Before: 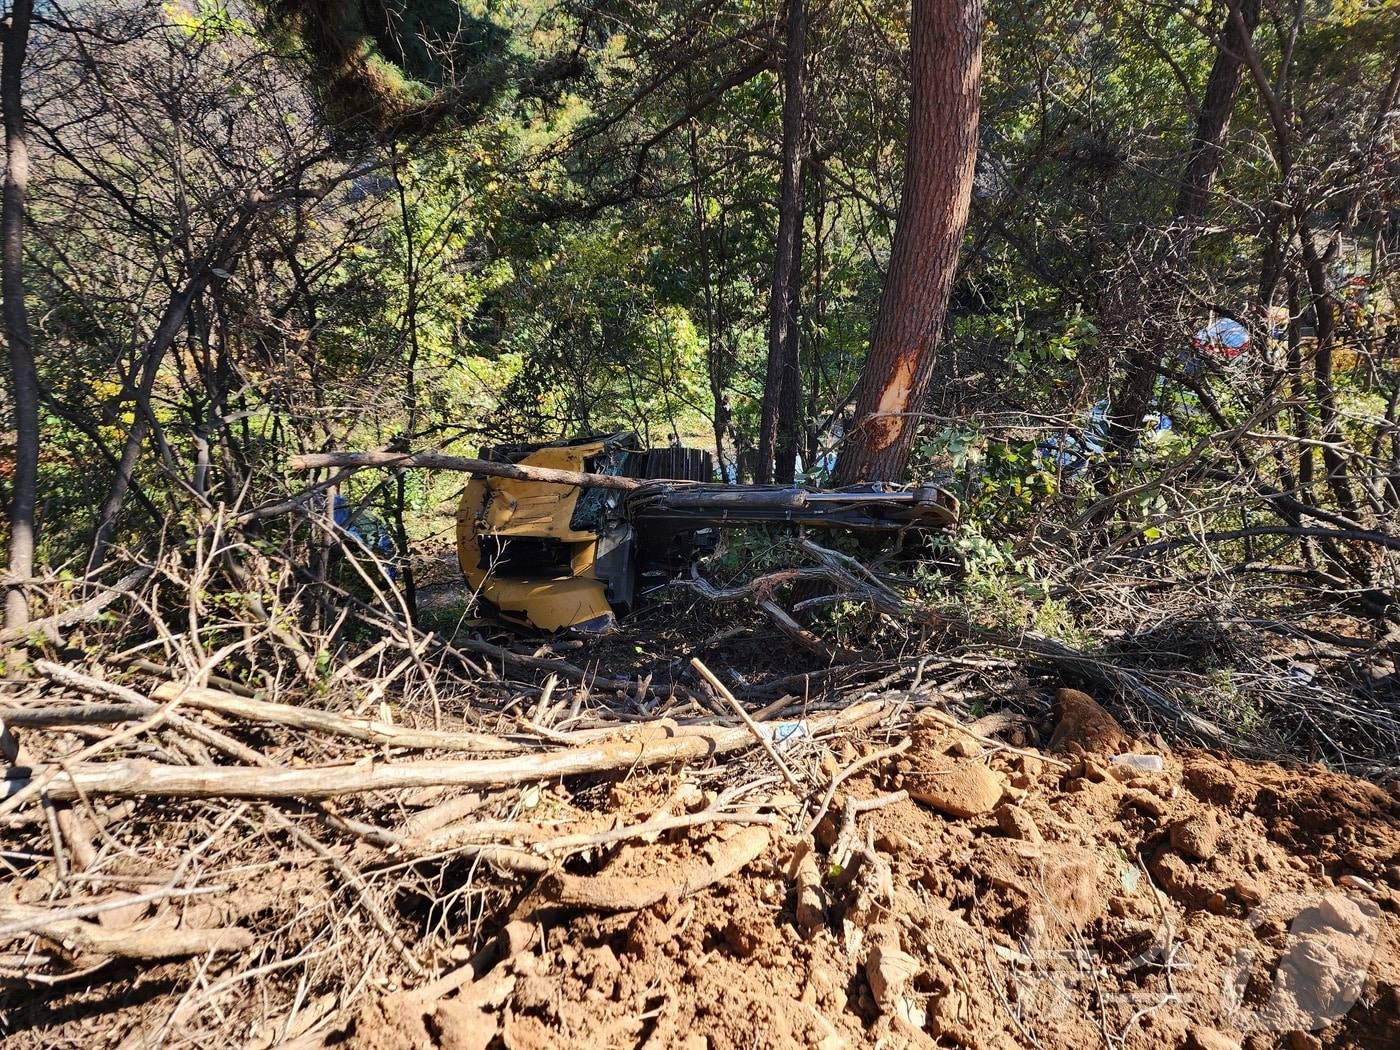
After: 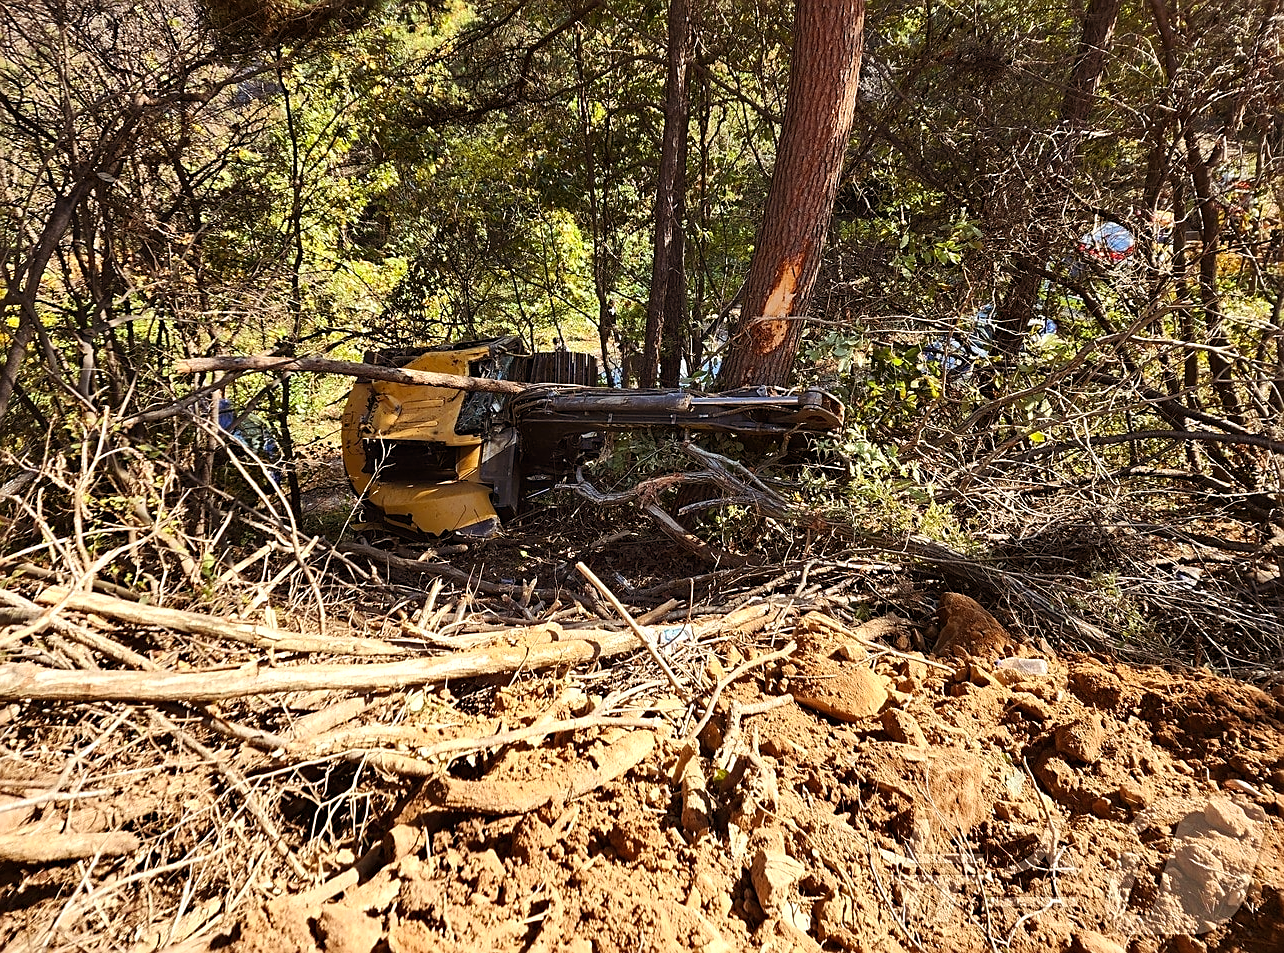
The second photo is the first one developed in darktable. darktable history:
color balance rgb: shadows lift › chroma 4.41%, shadows lift › hue 27°, power › chroma 2.5%, power › hue 70°, highlights gain › chroma 1%, highlights gain › hue 27°, saturation formula JzAzBz (2021)
sharpen: on, module defaults
exposure: exposure 0.2 EV, compensate highlight preservation false
crop and rotate: left 8.262%, top 9.226%
